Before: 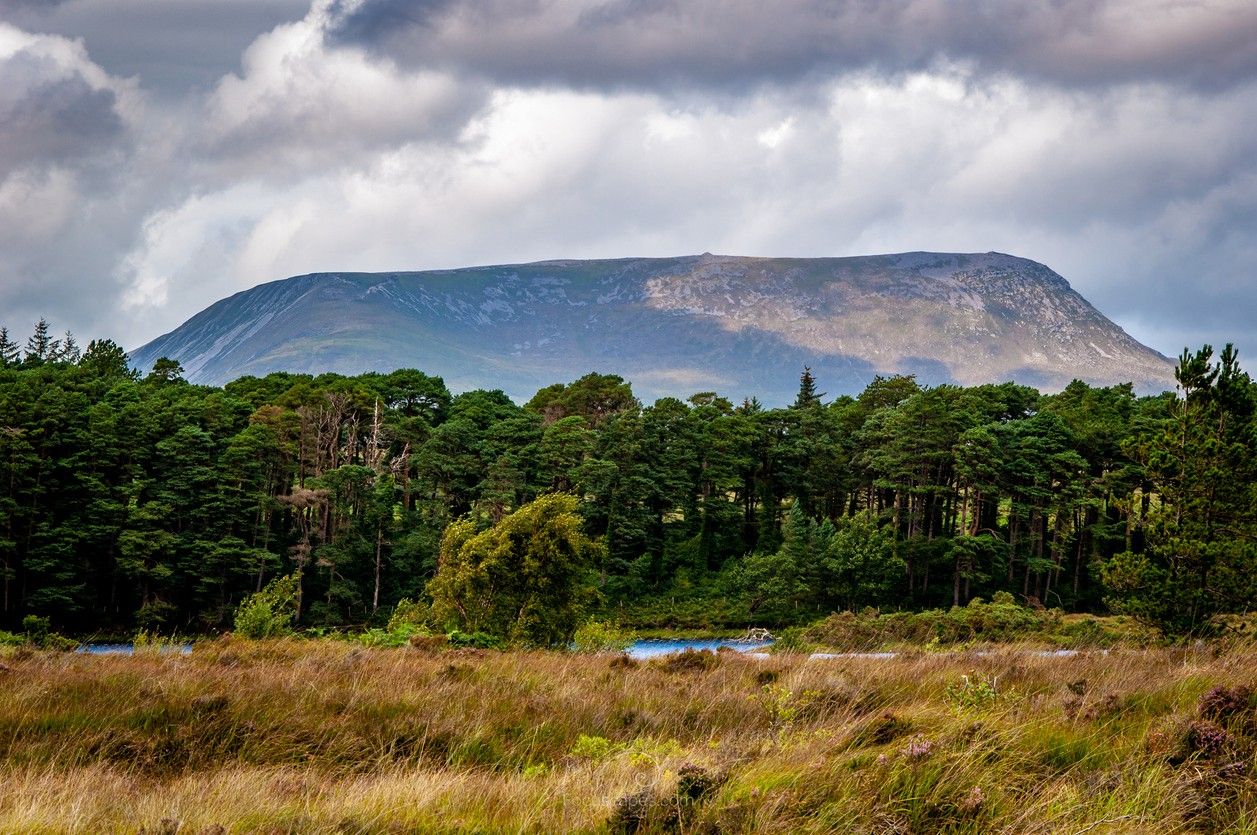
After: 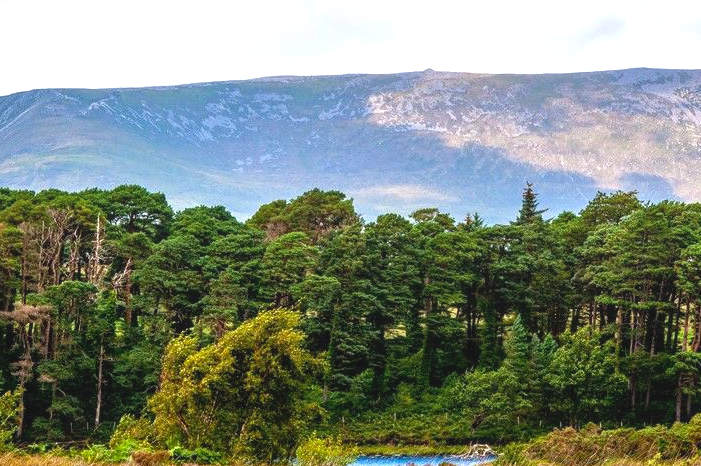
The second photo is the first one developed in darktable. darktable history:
local contrast: highlights 48%, shadows 0%, detail 100%
exposure: black level correction 0, exposure 0.9 EV, compensate highlight preservation false
crop and rotate: left 22.13%, top 22.054%, right 22.026%, bottom 22.102%
